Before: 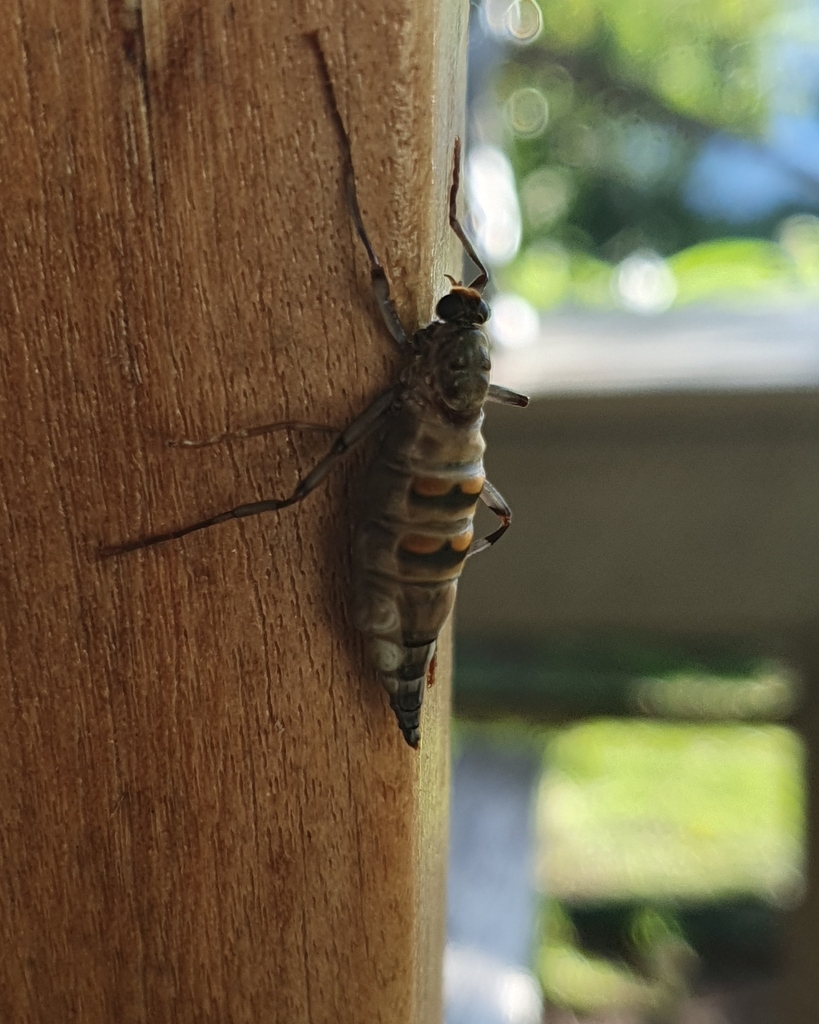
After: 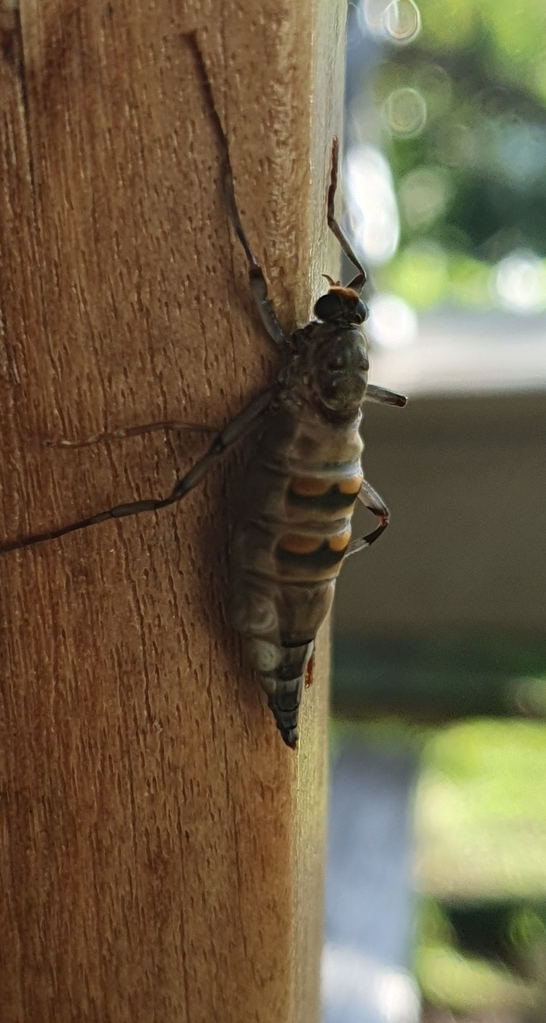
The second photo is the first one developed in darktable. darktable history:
crop and rotate: left 14.938%, right 18.377%
